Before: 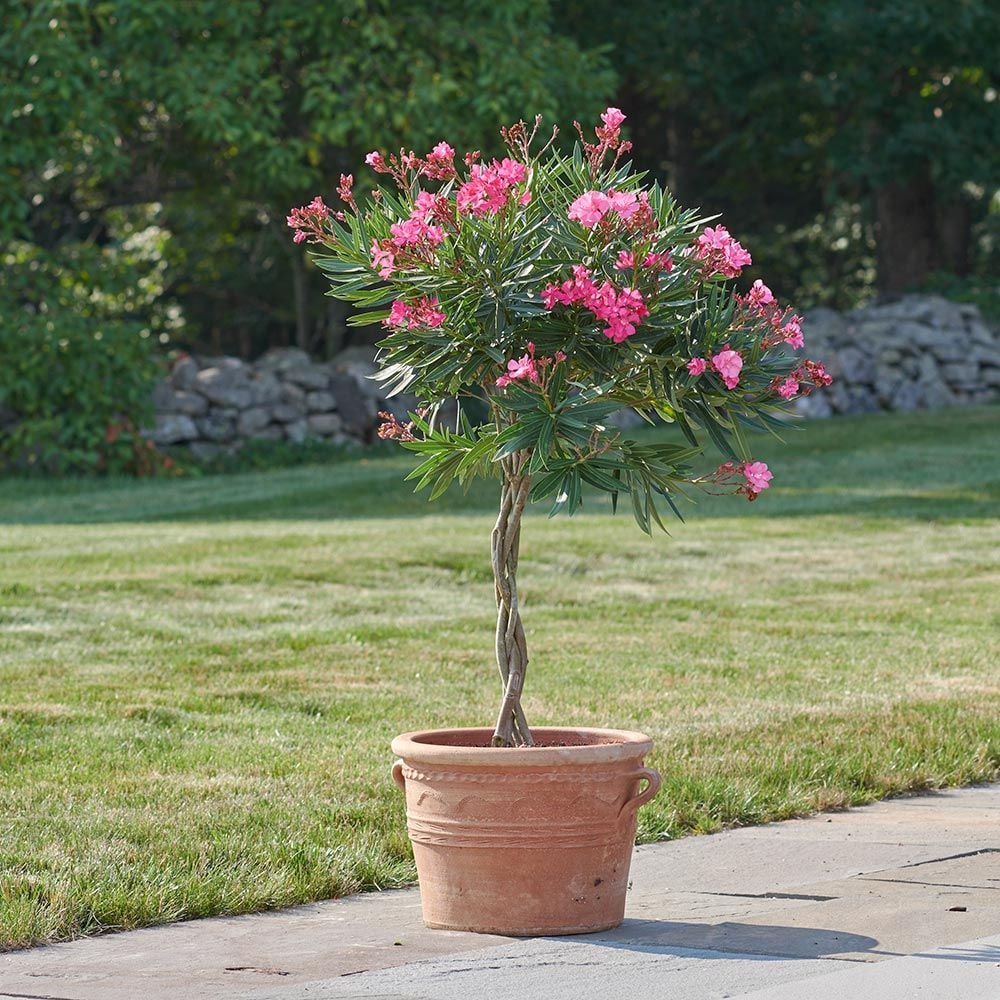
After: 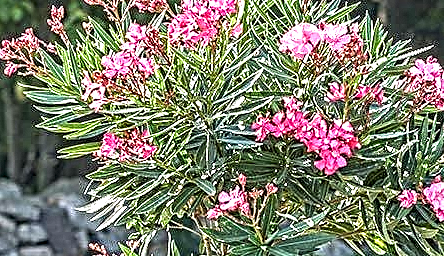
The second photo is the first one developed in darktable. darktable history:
crop: left 28.908%, top 16.853%, right 26.595%, bottom 57.524%
exposure: black level correction 0, exposure 1.104 EV, compensate highlight preservation false
shadows and highlights: shadows 29.5, highlights -30.47, low approximation 0.01, soften with gaussian
contrast equalizer: y [[0.406, 0.494, 0.589, 0.753, 0.877, 0.999], [0.5 ×6], [0.5 ×6], [0 ×6], [0 ×6]]
